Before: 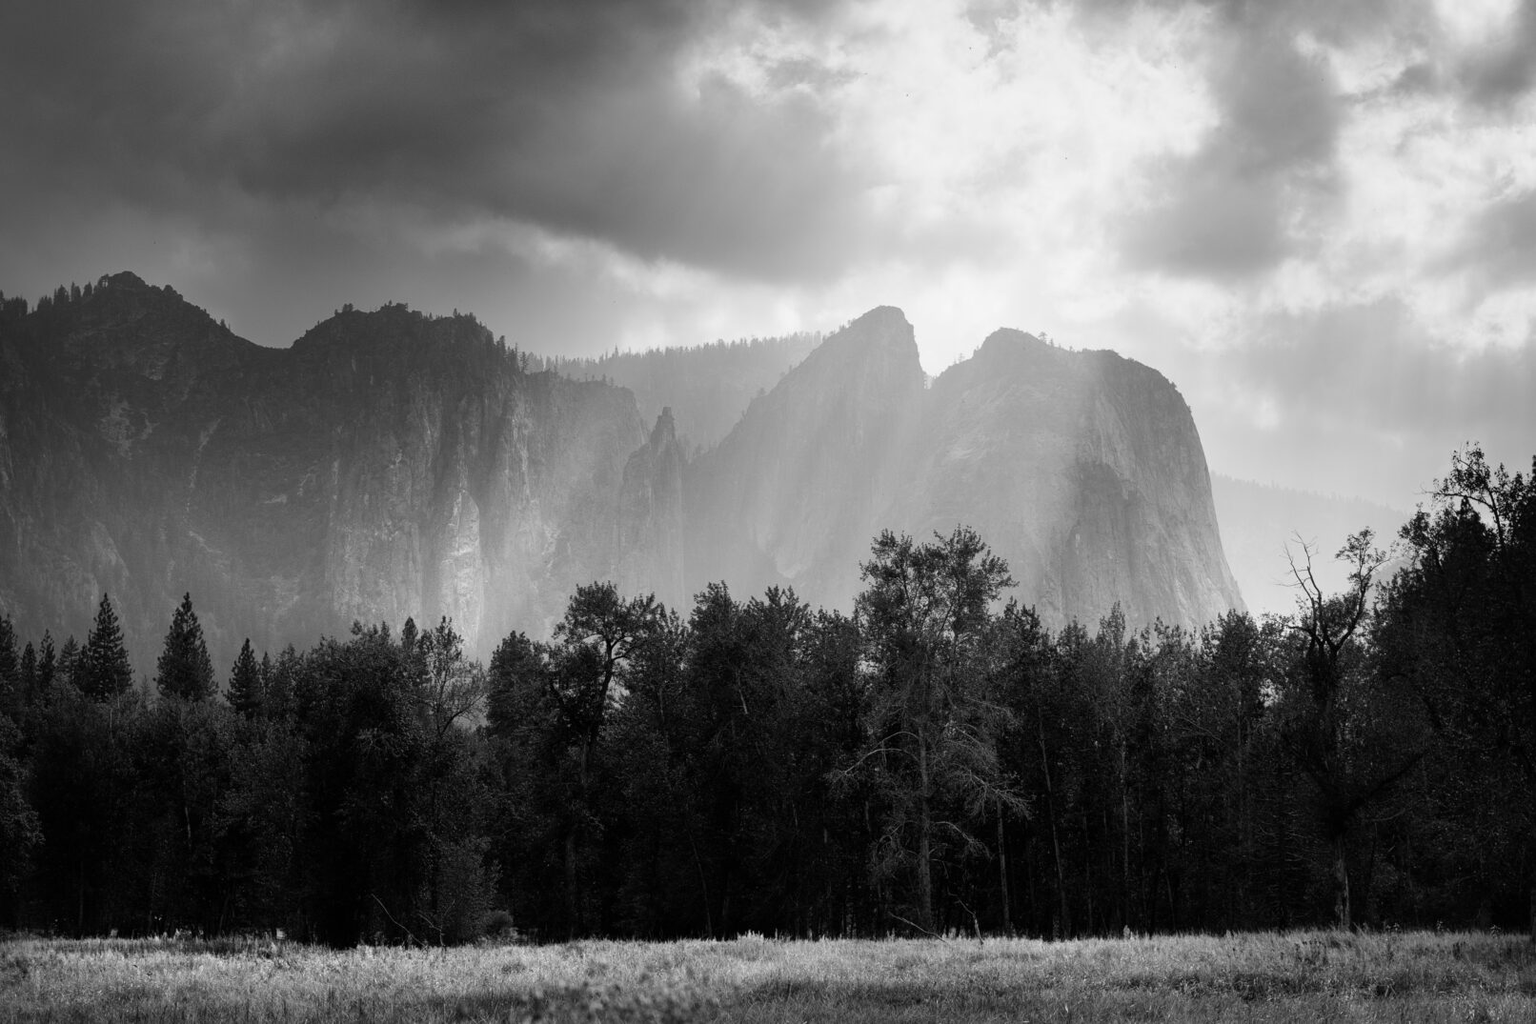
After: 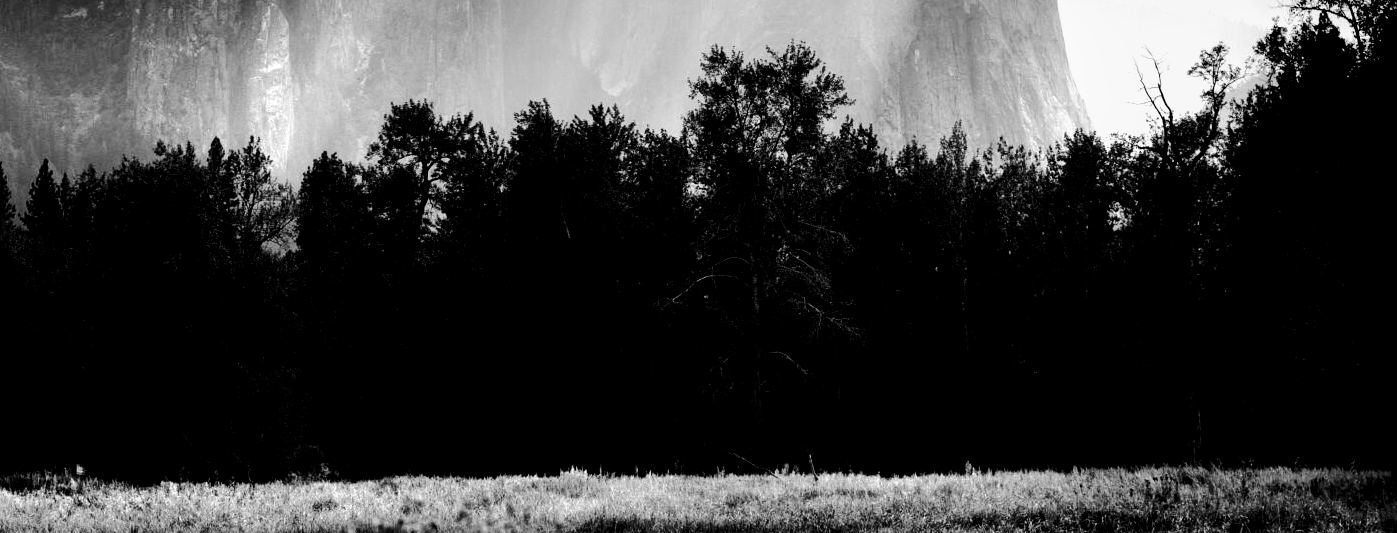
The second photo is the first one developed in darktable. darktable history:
local contrast: mode bilateral grid, contrast 20, coarseness 50, detail 130%, midtone range 0.2
crop and rotate: left 13.299%, top 47.602%, bottom 2.805%
filmic rgb: black relative exposure -8.18 EV, white relative exposure 2.21 EV, hardness 7.07, latitude 86.44%, contrast 1.711, highlights saturation mix -4.07%, shadows ↔ highlights balance -2.69%
tone curve: curves: ch0 [(0, 0) (0.058, 0.022) (0.265, 0.208) (0.41, 0.417) (0.485, 0.524) (0.638, 0.673) (0.845, 0.828) (0.994, 0.964)]; ch1 [(0, 0) (0.136, 0.146) (0.317, 0.34) (0.382, 0.408) (0.469, 0.482) (0.498, 0.497) (0.557, 0.573) (0.644, 0.643) (0.725, 0.765) (1, 1)]; ch2 [(0, 0) (0.352, 0.403) (0.45, 0.469) (0.502, 0.504) (0.54, 0.524) (0.592, 0.566) (0.638, 0.599) (1, 1)], preserve colors none
